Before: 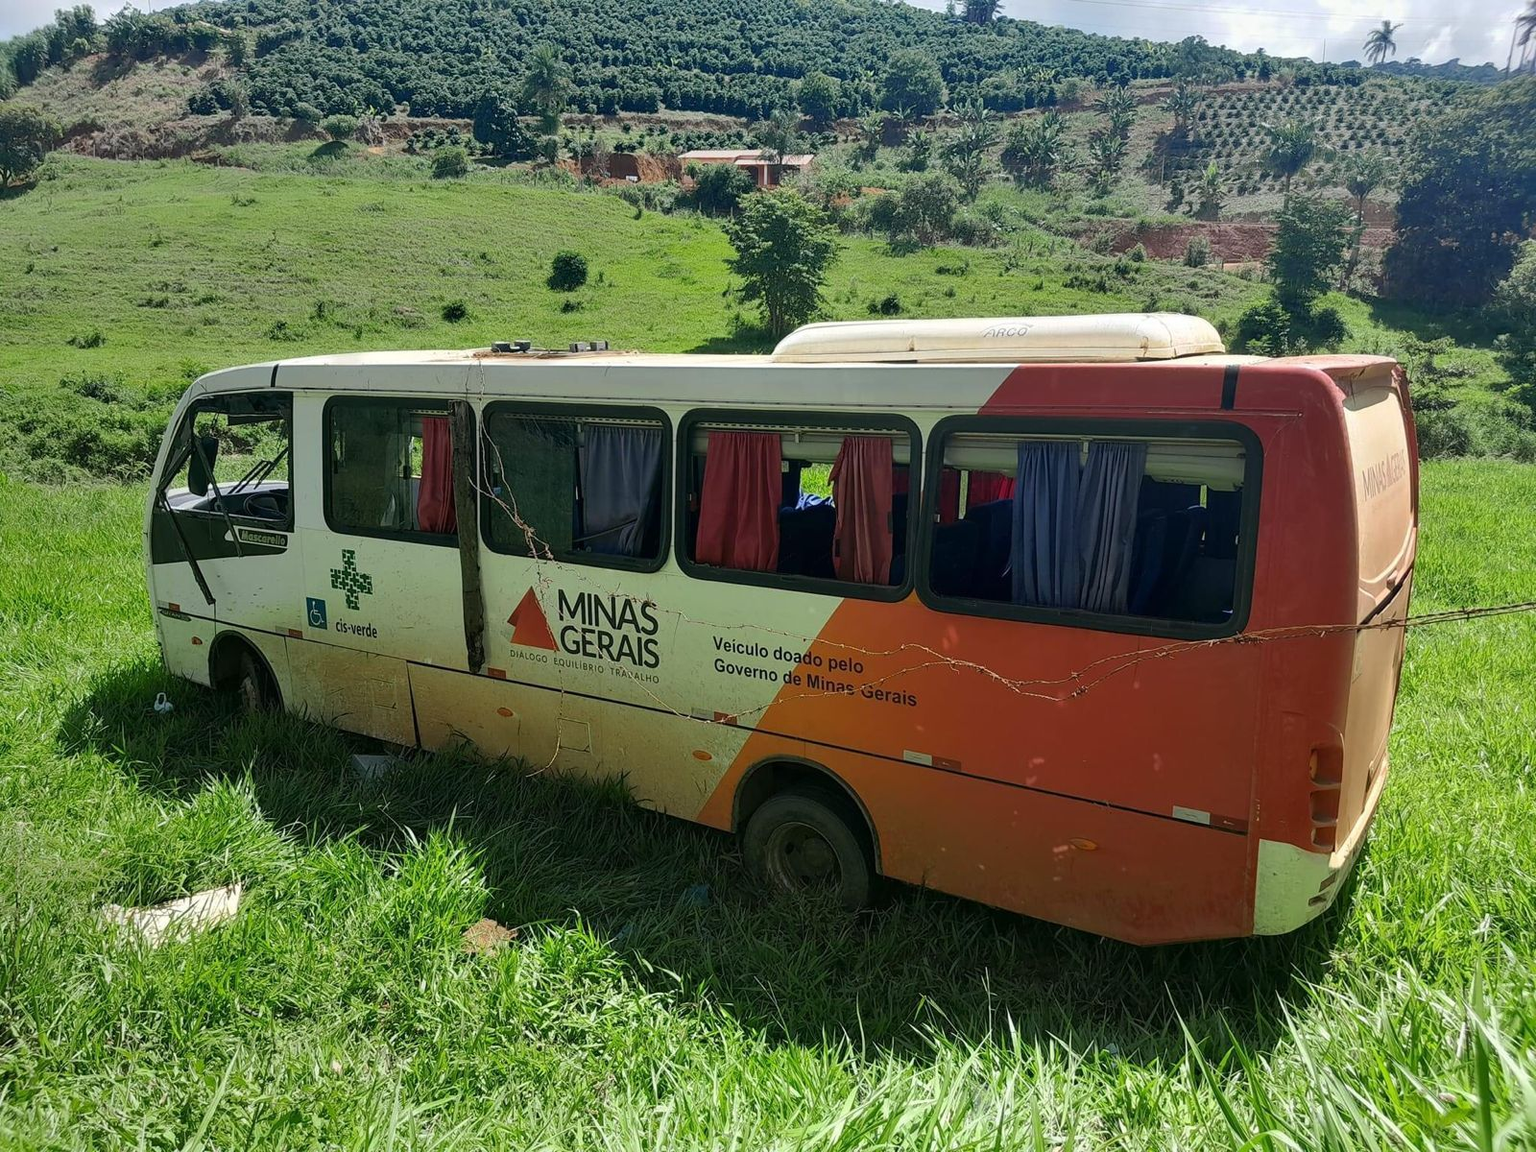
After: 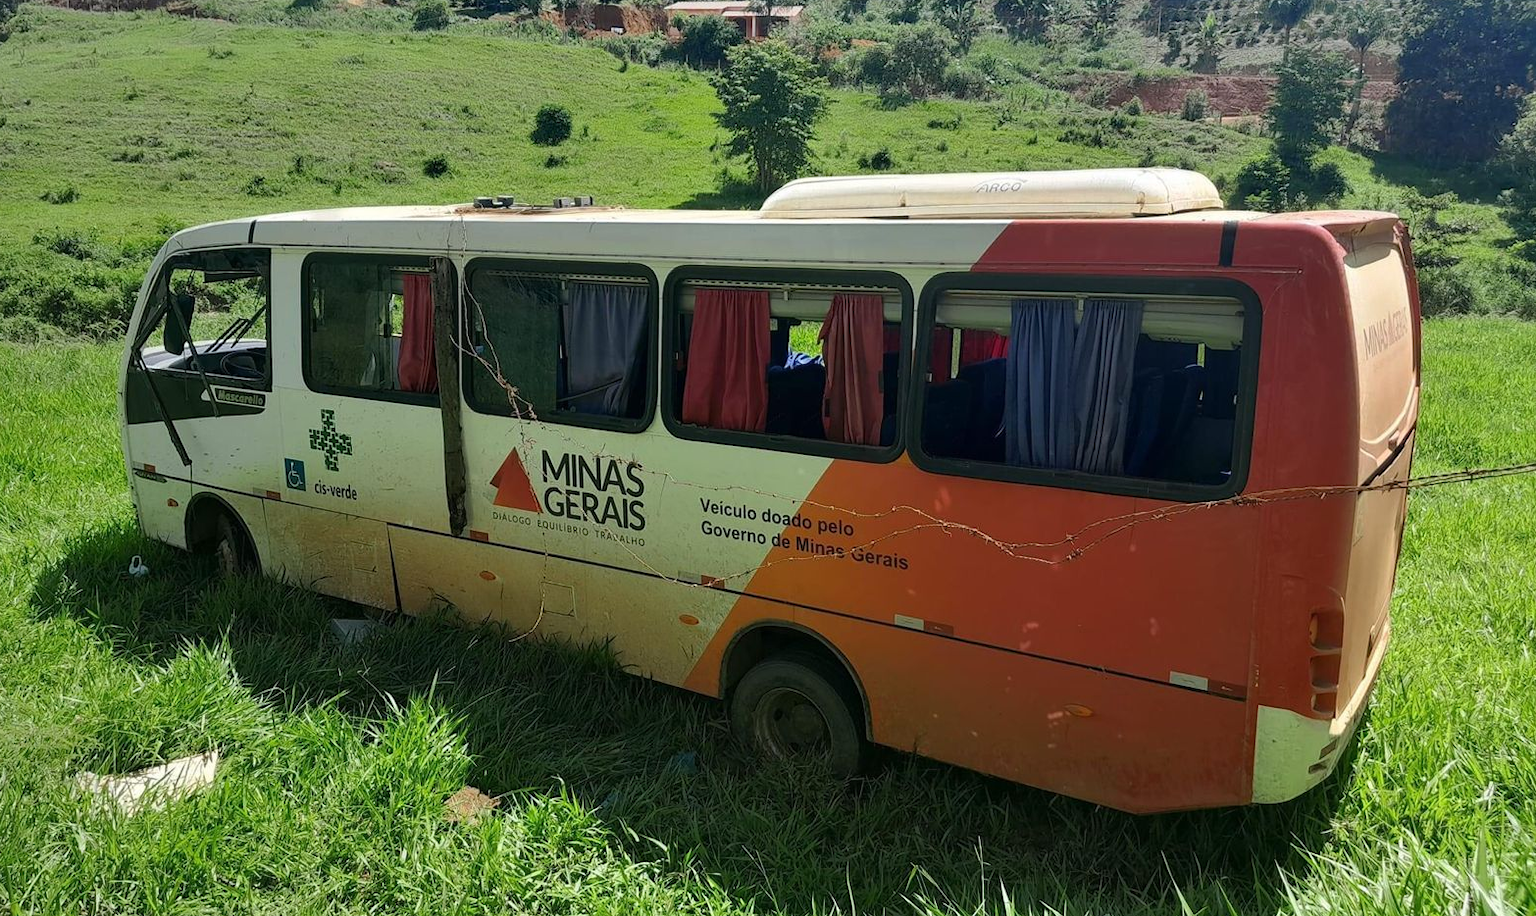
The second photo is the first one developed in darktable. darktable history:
crop and rotate: left 1.881%, top 12.922%, right 0.197%, bottom 9.191%
